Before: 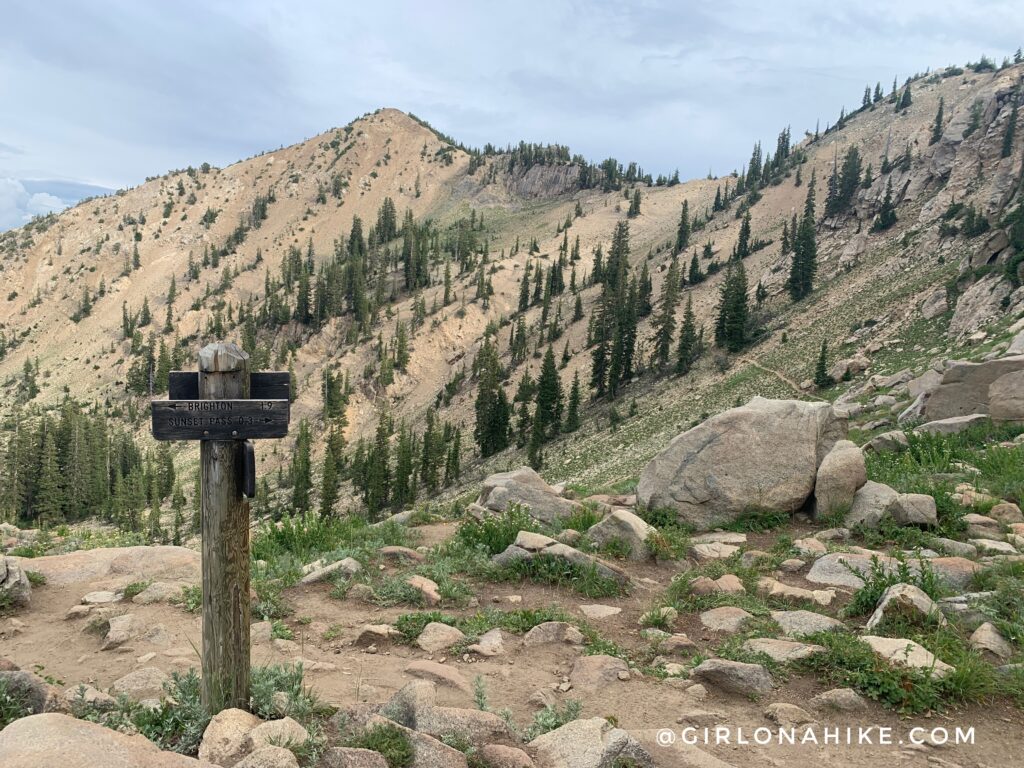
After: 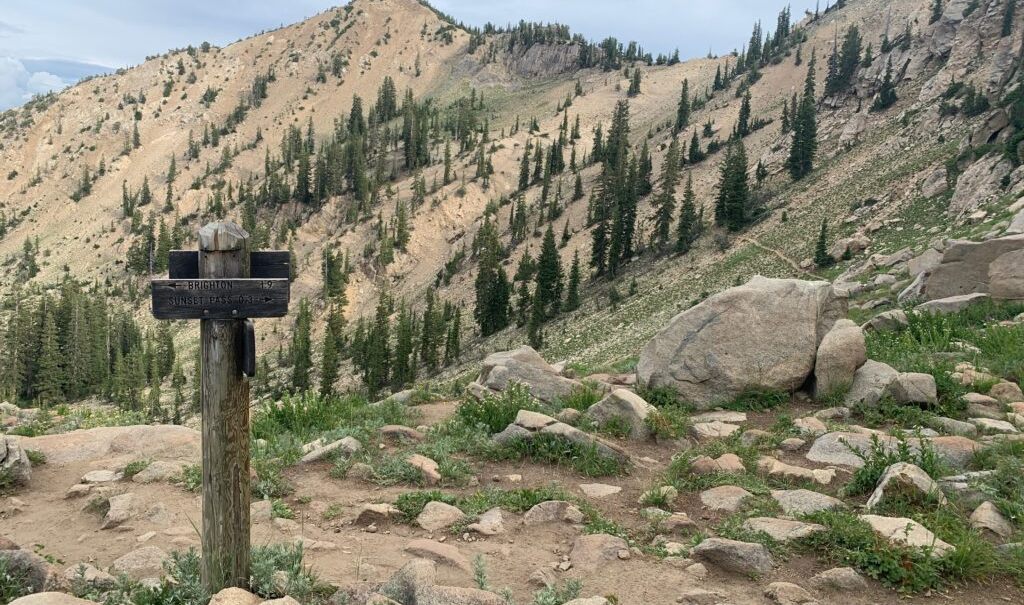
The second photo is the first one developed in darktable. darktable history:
crop and rotate: top 15.824%, bottom 5.323%
